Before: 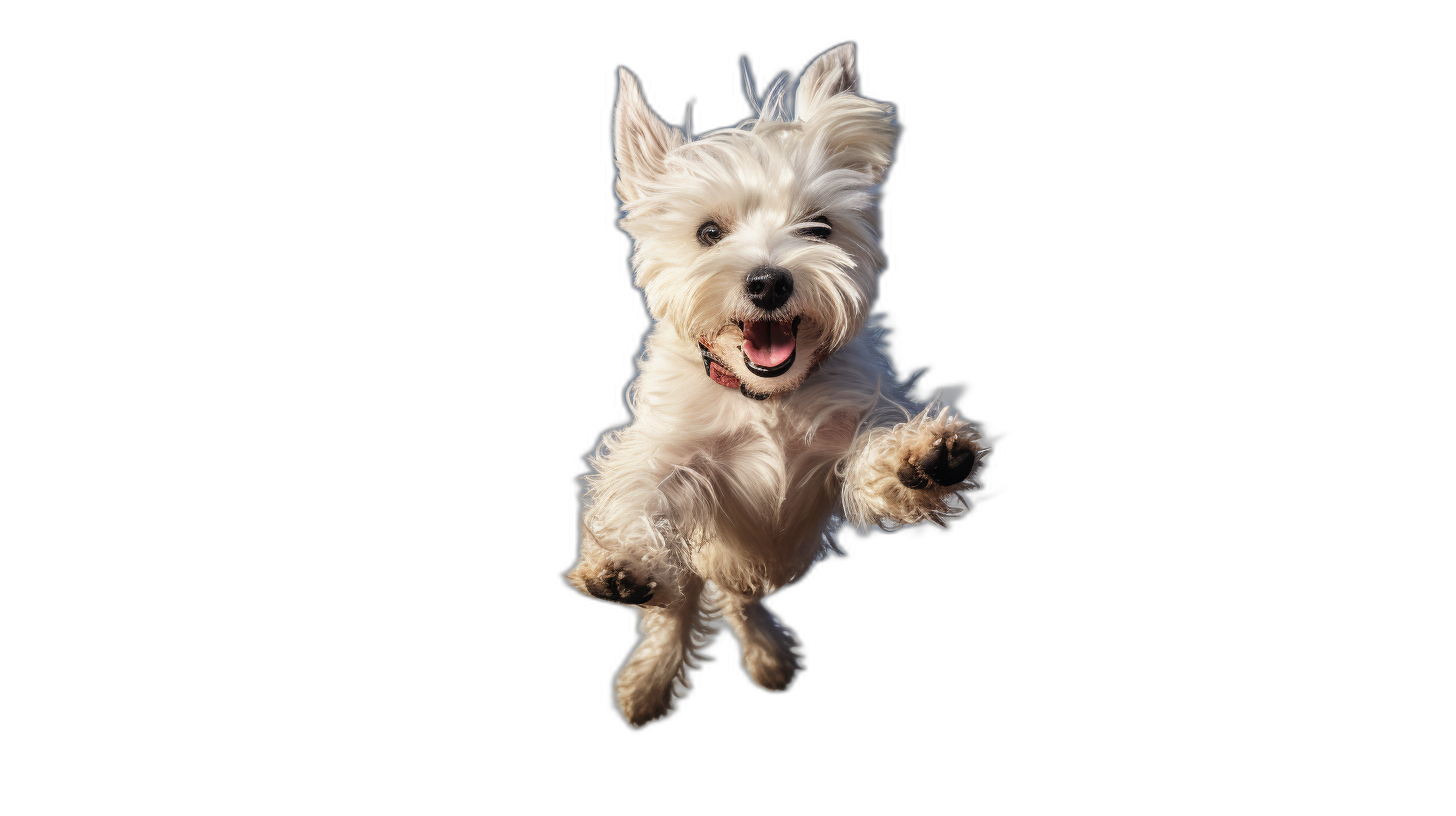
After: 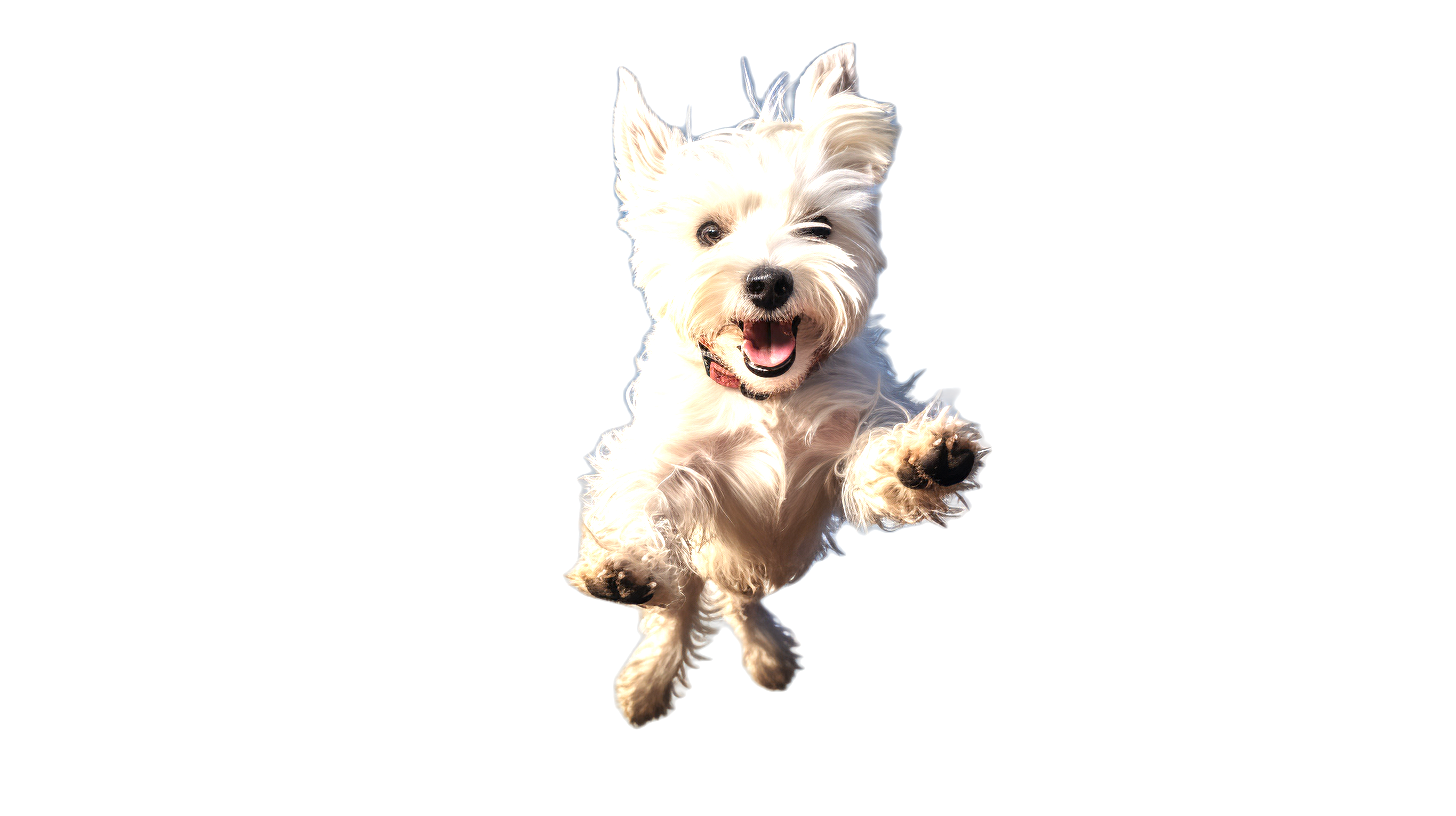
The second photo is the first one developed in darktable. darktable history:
exposure: black level correction 0.001, exposure 0.961 EV, compensate exposure bias true, compensate highlight preservation false
